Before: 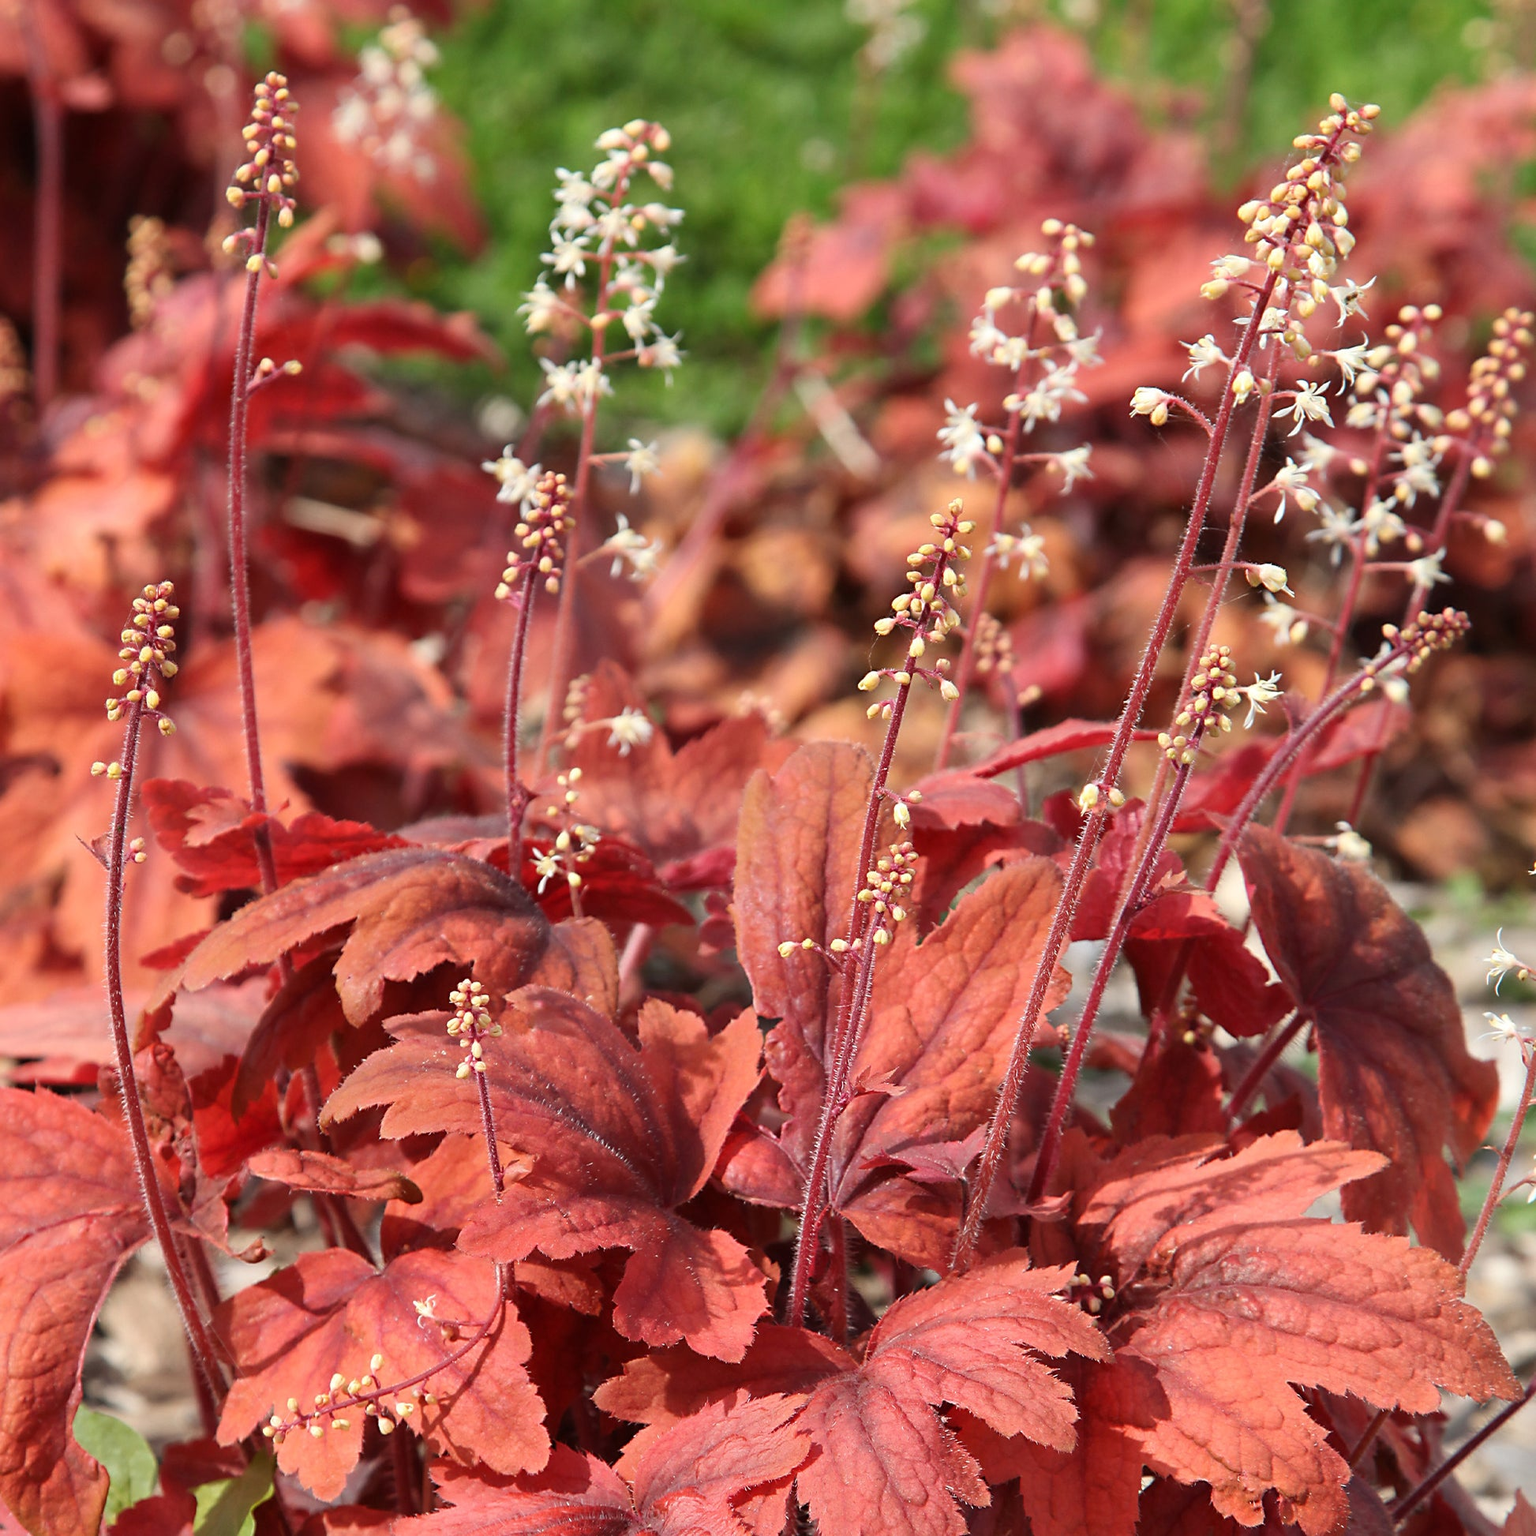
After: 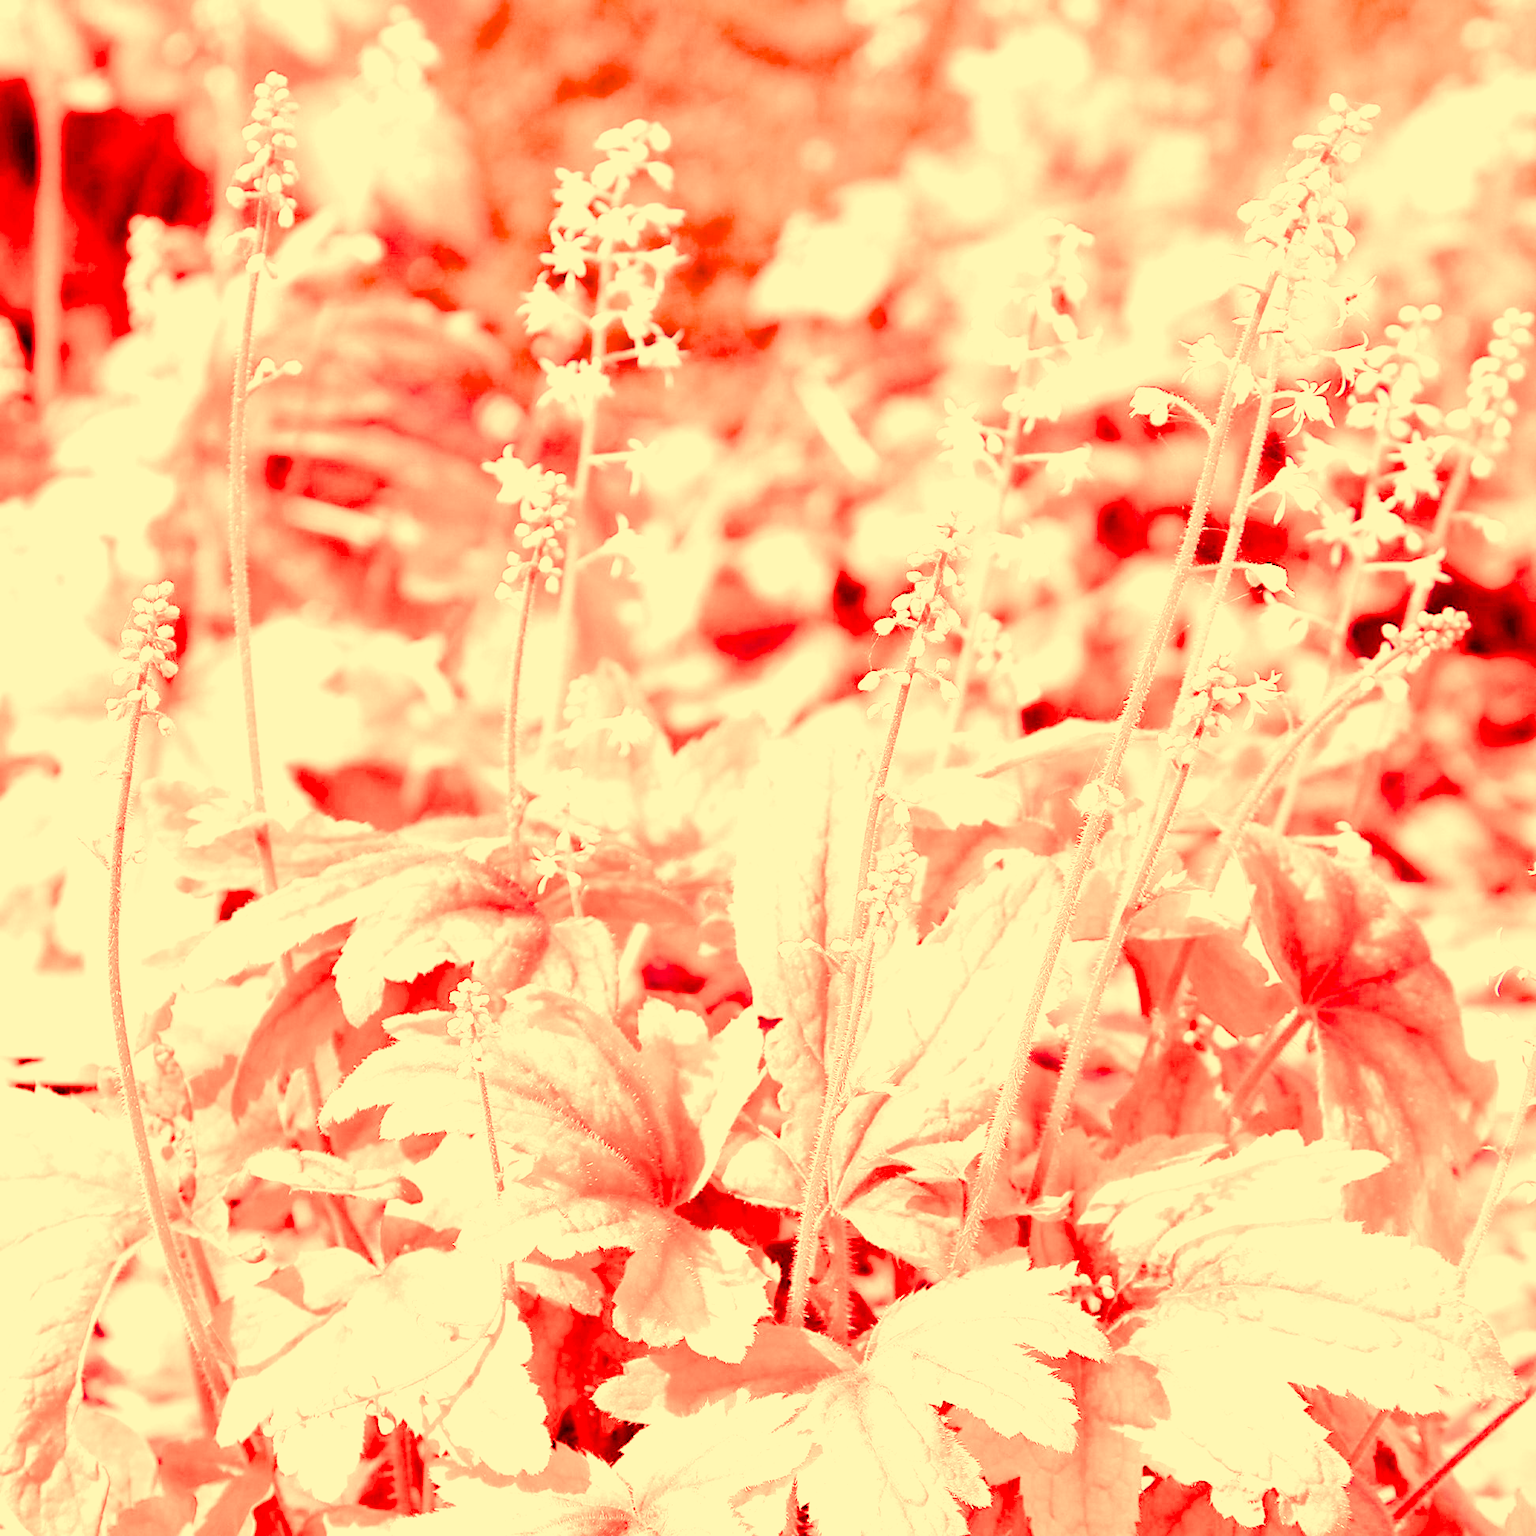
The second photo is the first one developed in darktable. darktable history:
filmic rgb: black relative exposure -5 EV, hardness 2.88, contrast 1.4, highlights saturation mix -30%
white balance: red 4.26, blue 1.802
color correction: highlights a* 10.12, highlights b* 39.04, shadows a* 14.62, shadows b* 3.37
